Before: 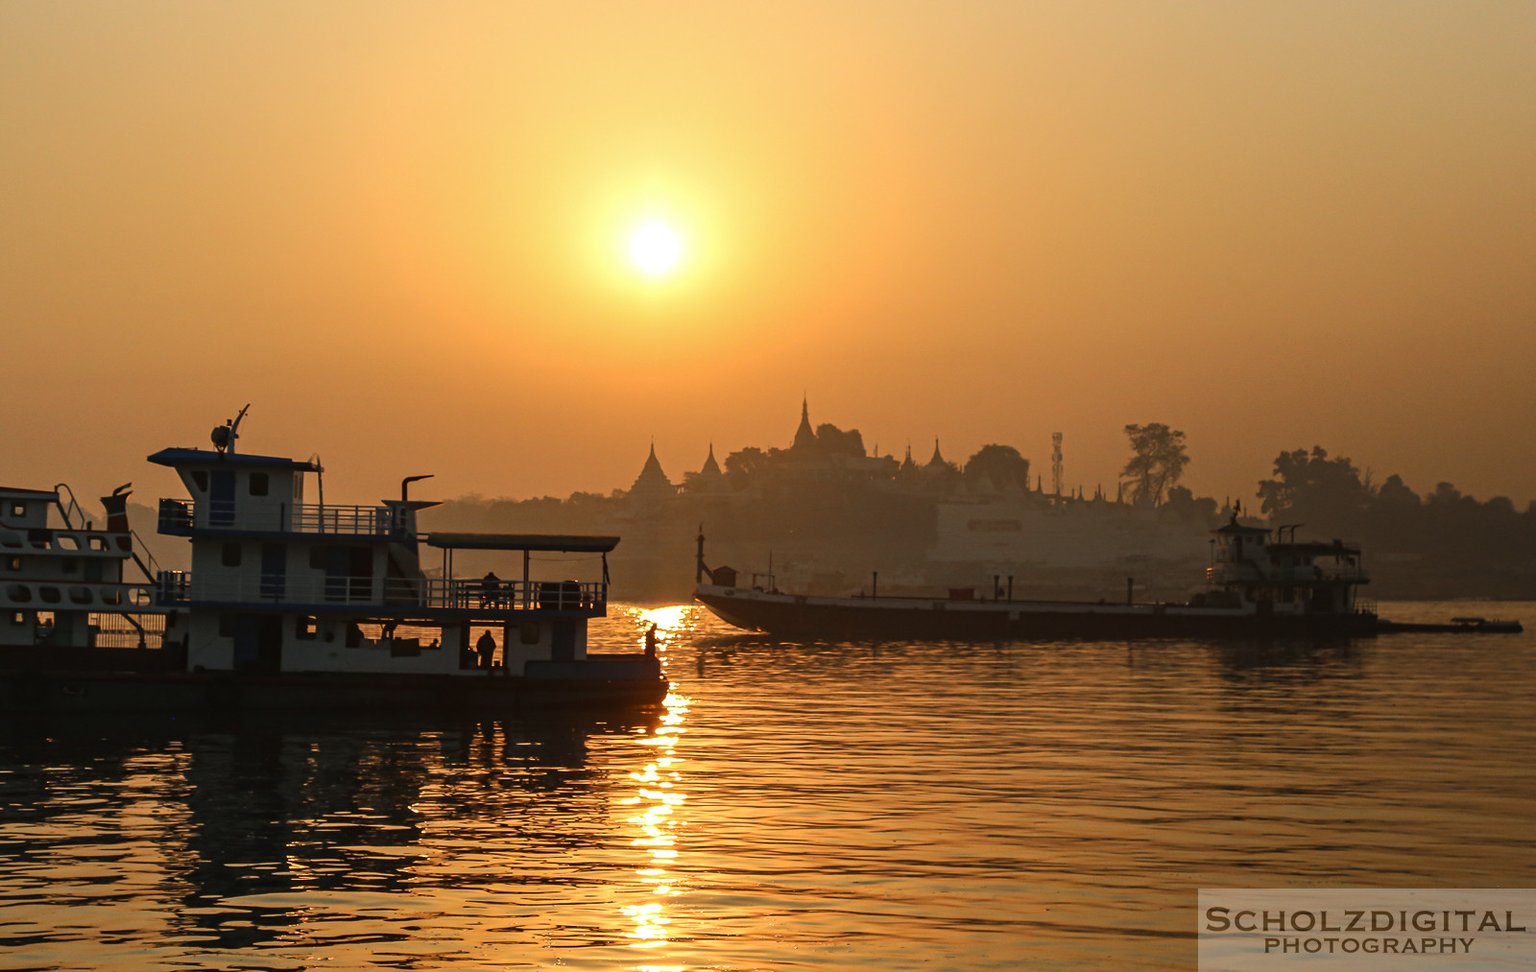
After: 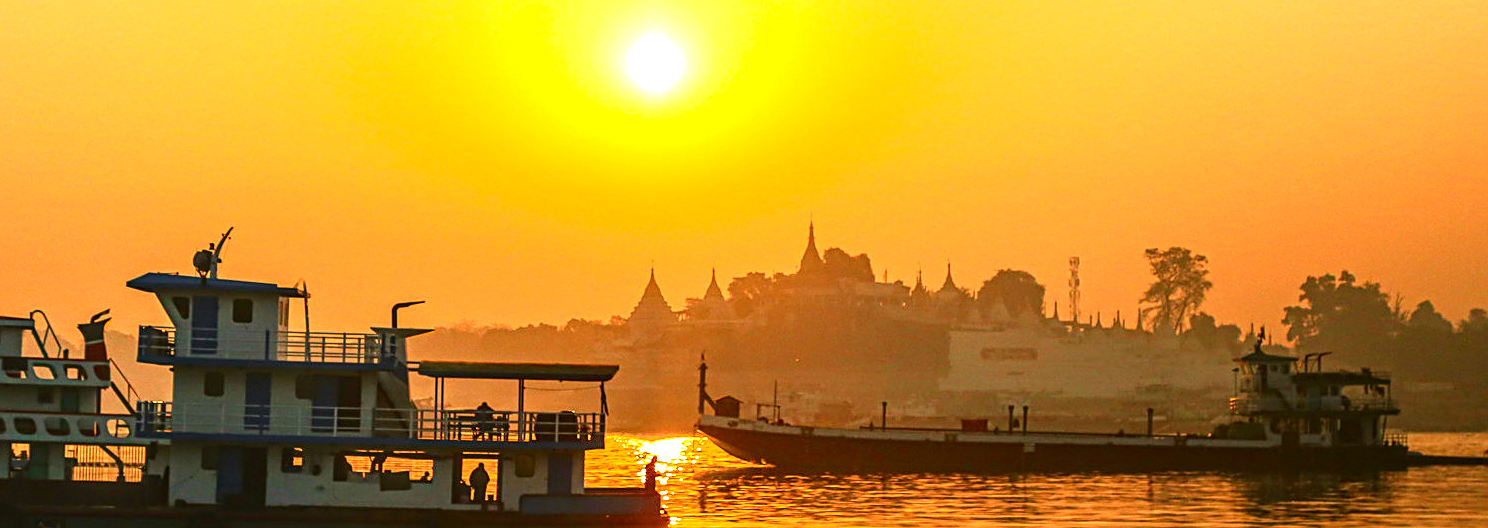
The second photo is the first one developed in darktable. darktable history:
color balance rgb: perceptual saturation grading › global saturation 25%, global vibrance 20%
tone equalizer: on, module defaults
tone curve: curves: ch0 [(0, 0) (0.051, 0.047) (0.102, 0.099) (0.258, 0.29) (0.442, 0.527) (0.695, 0.804) (0.88, 0.952) (1, 1)]; ch1 [(0, 0) (0.339, 0.298) (0.402, 0.363) (0.444, 0.415) (0.485, 0.469) (0.494, 0.493) (0.504, 0.501) (0.525, 0.534) (0.555, 0.593) (0.594, 0.648) (1, 1)]; ch2 [(0, 0) (0.48, 0.48) (0.504, 0.5) (0.535, 0.557) (0.581, 0.623) (0.649, 0.683) (0.824, 0.815) (1, 1)], color space Lab, independent channels, preserve colors none
sharpen: on, module defaults
exposure: exposure 1 EV, compensate highlight preservation false
rgb curve: curves: ch2 [(0, 0) (0.567, 0.512) (1, 1)], mode RGB, independent channels
crop: left 1.744%, top 19.225%, right 5.069%, bottom 28.357%
local contrast: on, module defaults
